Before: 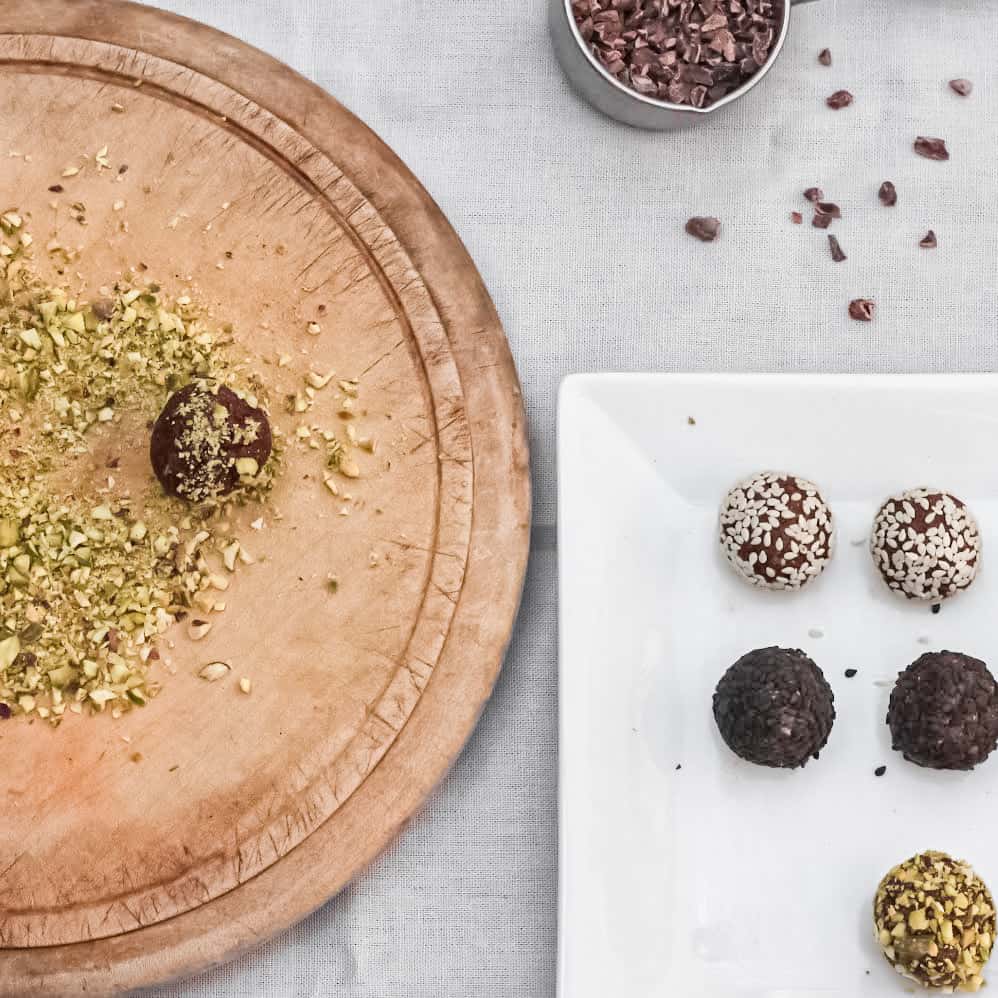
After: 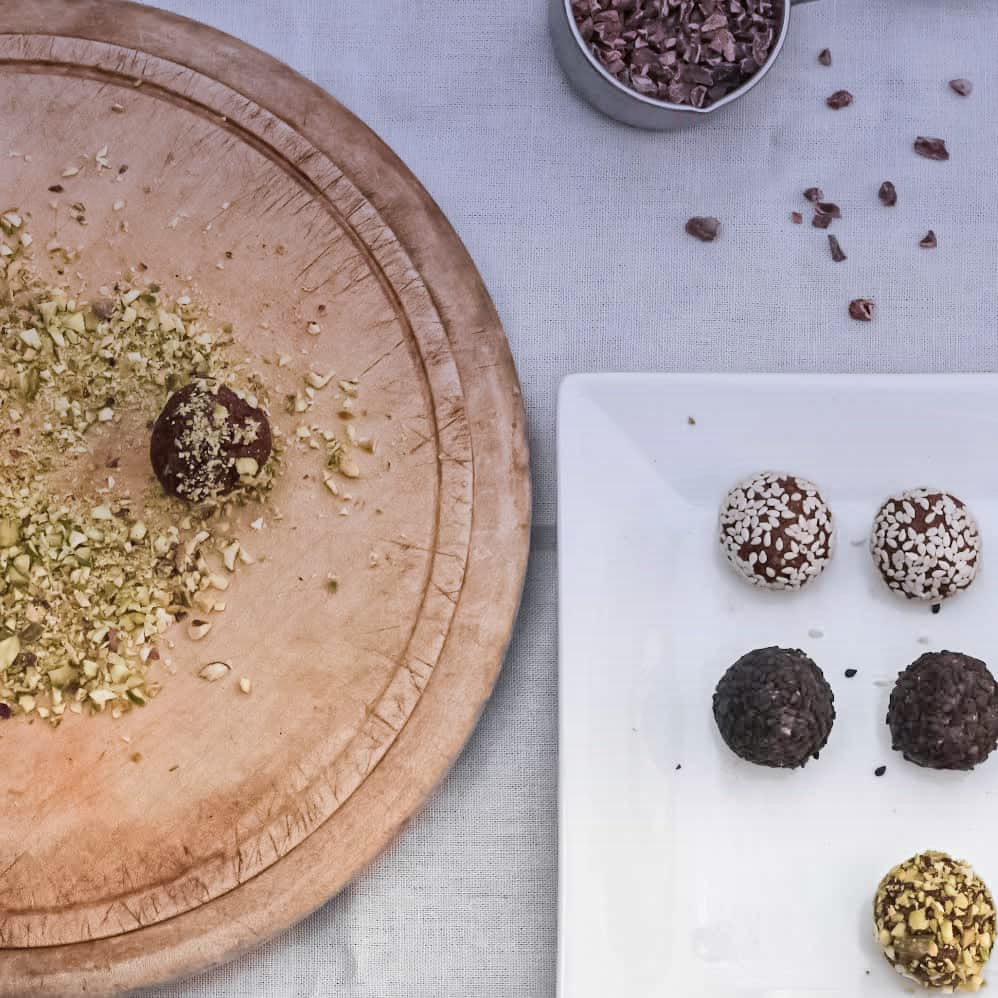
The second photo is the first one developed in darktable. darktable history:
graduated density: hue 238.83°, saturation 50%
contrast brightness saturation: saturation -0.1
